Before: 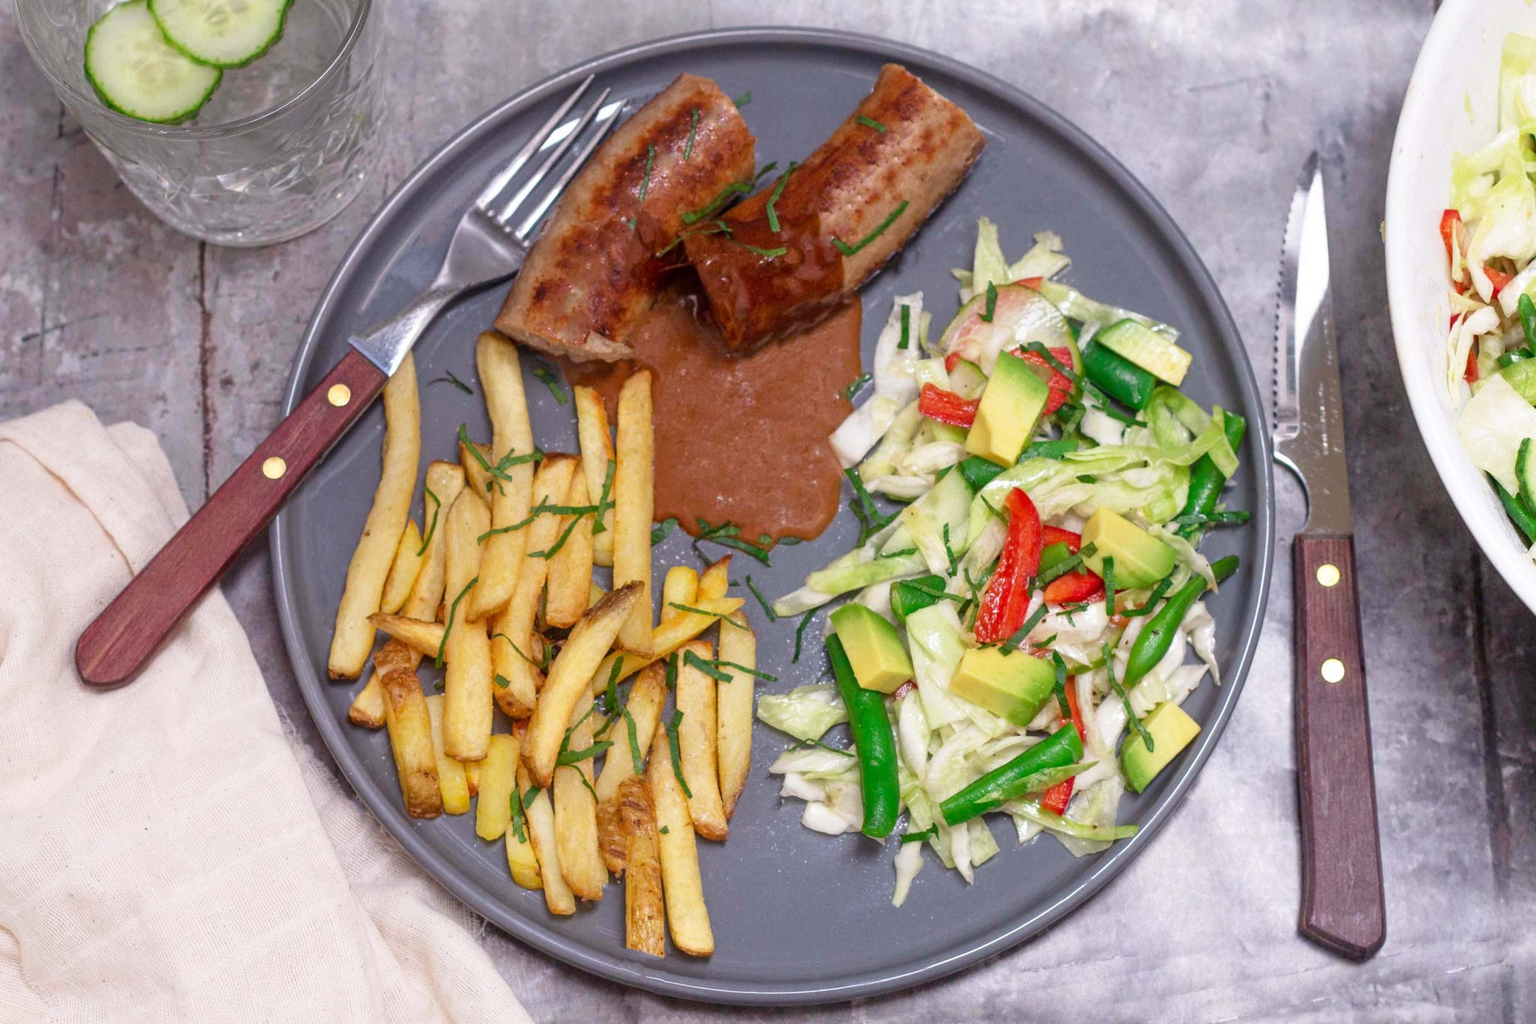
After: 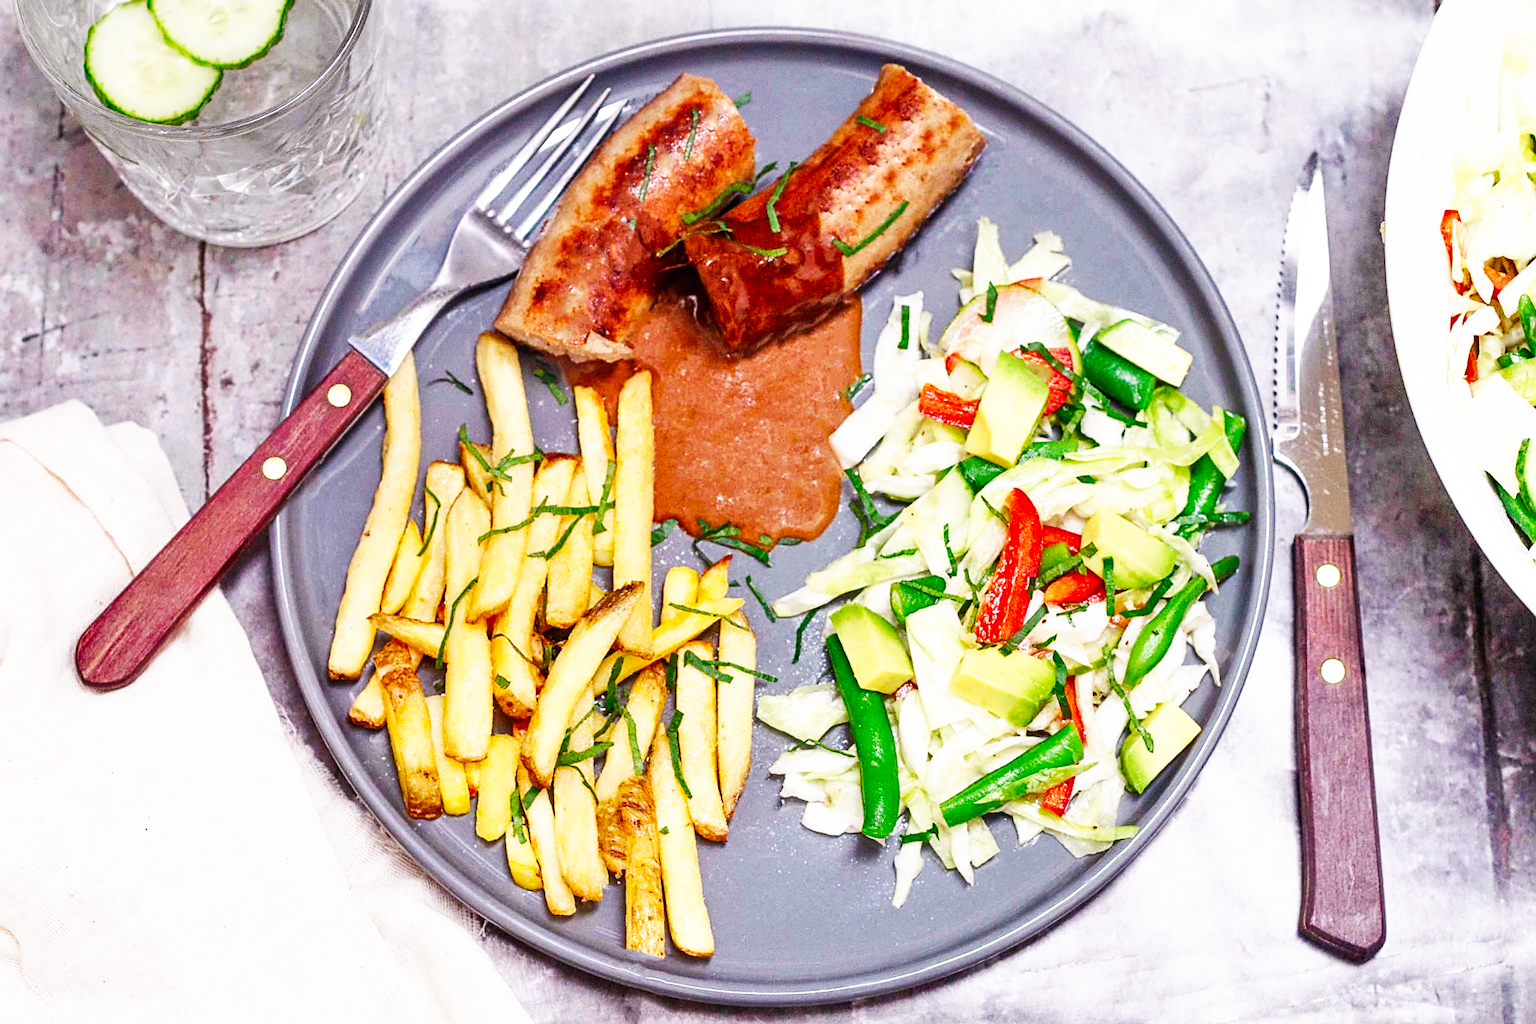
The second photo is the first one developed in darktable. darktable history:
shadows and highlights: shadows 49, highlights -41, soften with gaussian
sharpen: on, module defaults
base curve: curves: ch0 [(0, 0) (0.007, 0.004) (0.027, 0.03) (0.046, 0.07) (0.207, 0.54) (0.442, 0.872) (0.673, 0.972) (1, 1)], preserve colors none
